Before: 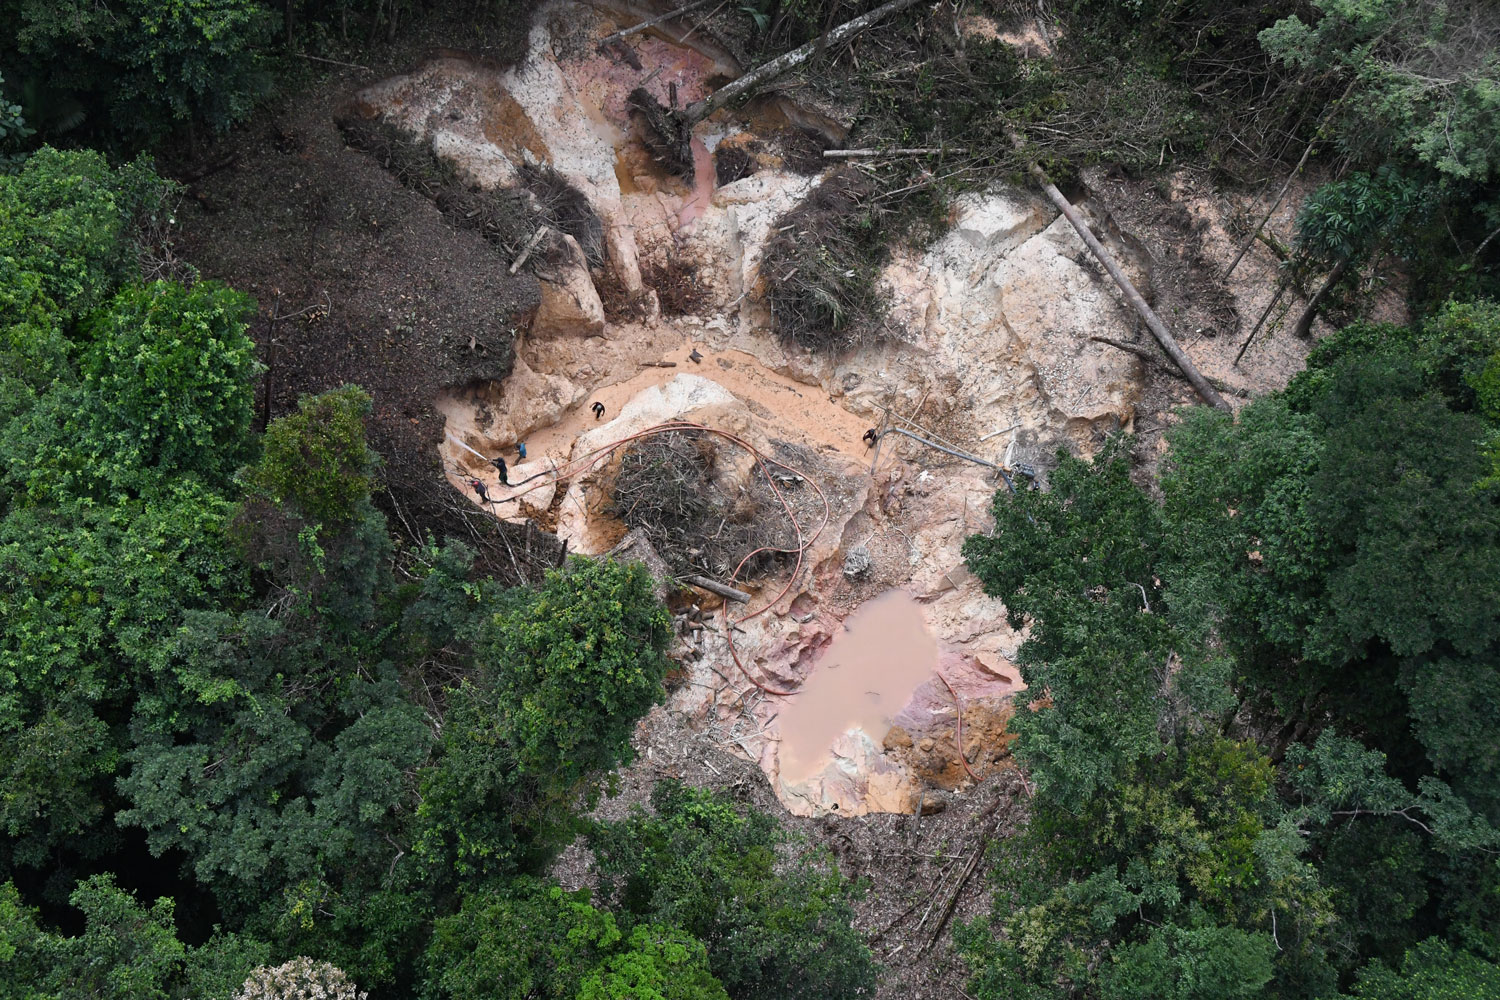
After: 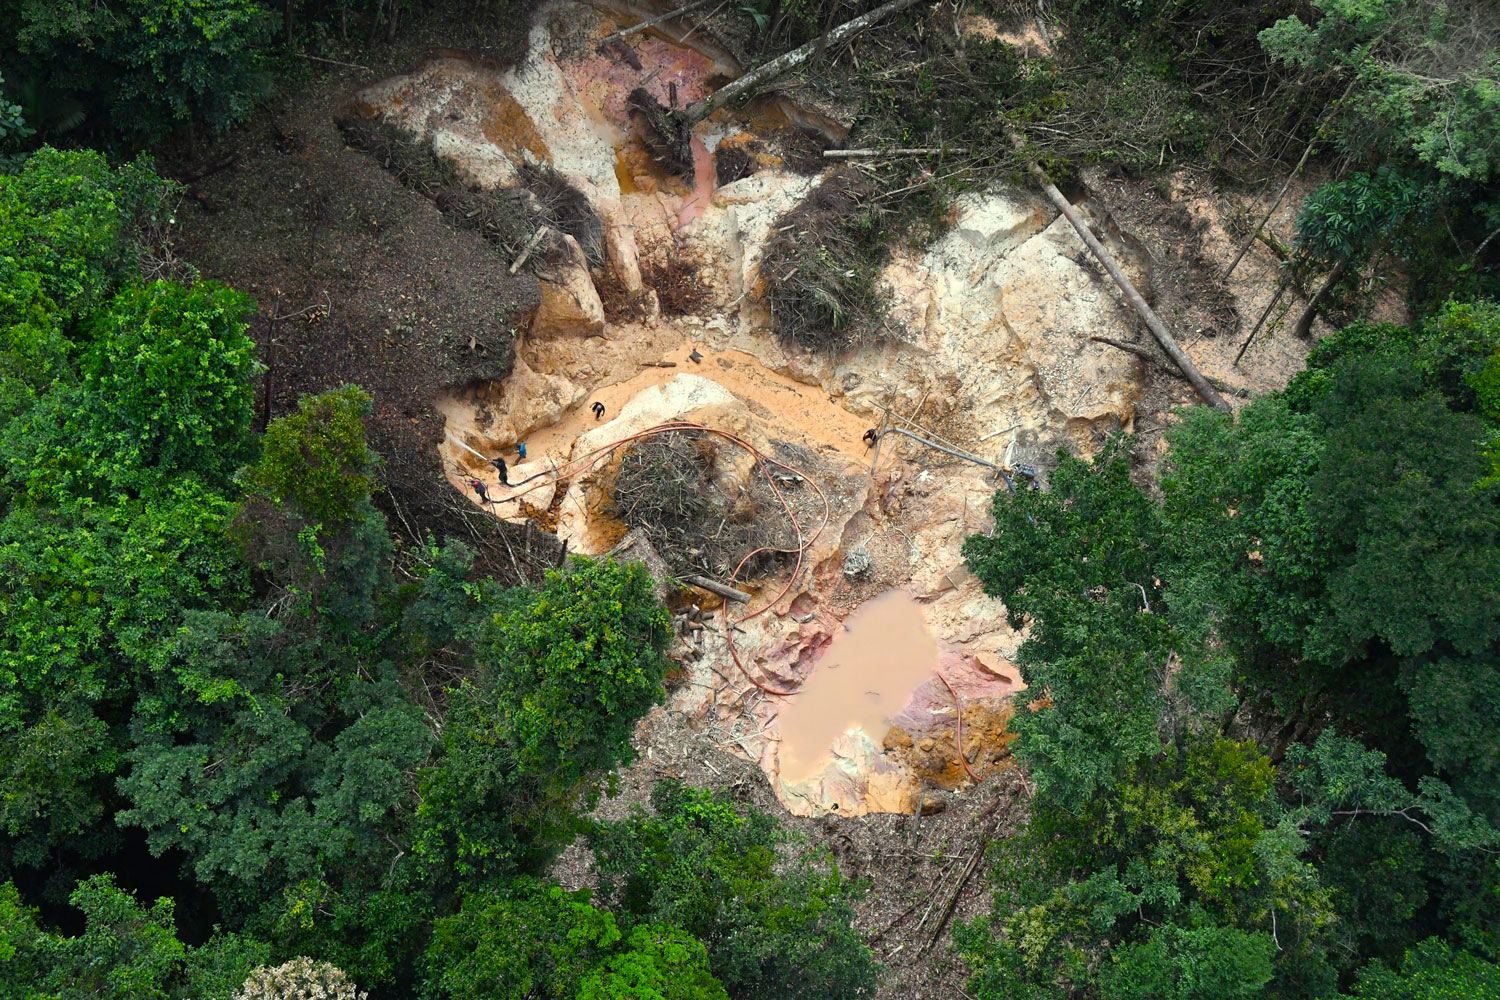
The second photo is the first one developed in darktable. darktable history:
tone equalizer: mask exposure compensation -0.493 EV
exposure: exposure 0.203 EV, compensate highlight preservation false
color balance rgb: perceptual saturation grading › global saturation 42.777%
color correction: highlights a* -5.92, highlights b* 10.9
